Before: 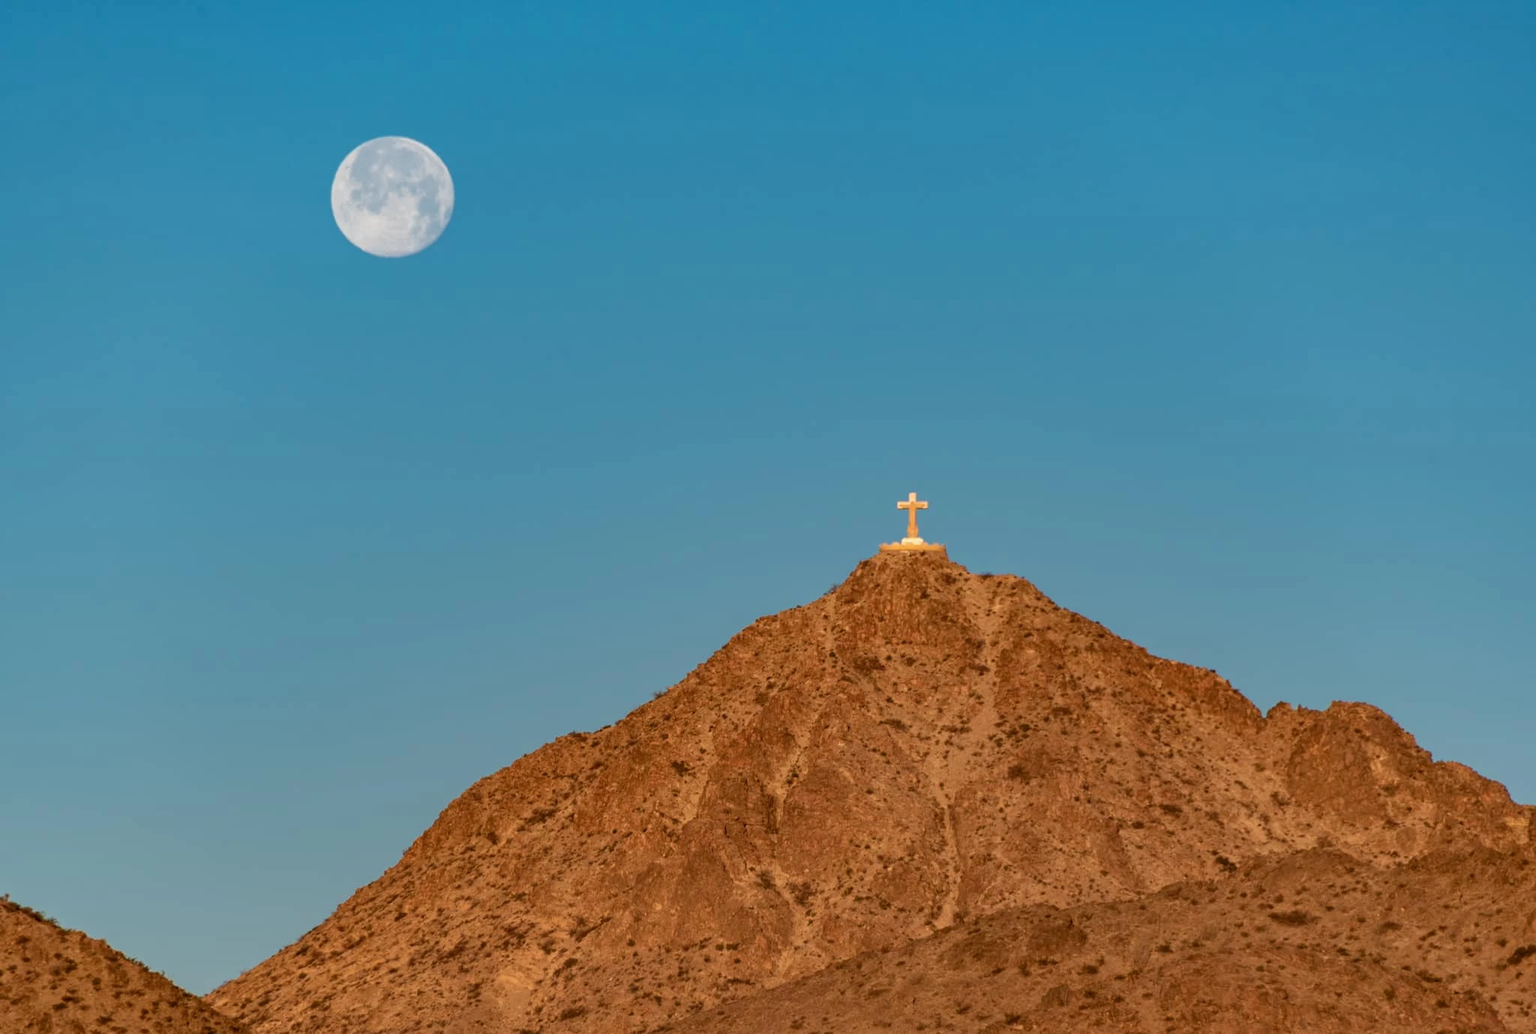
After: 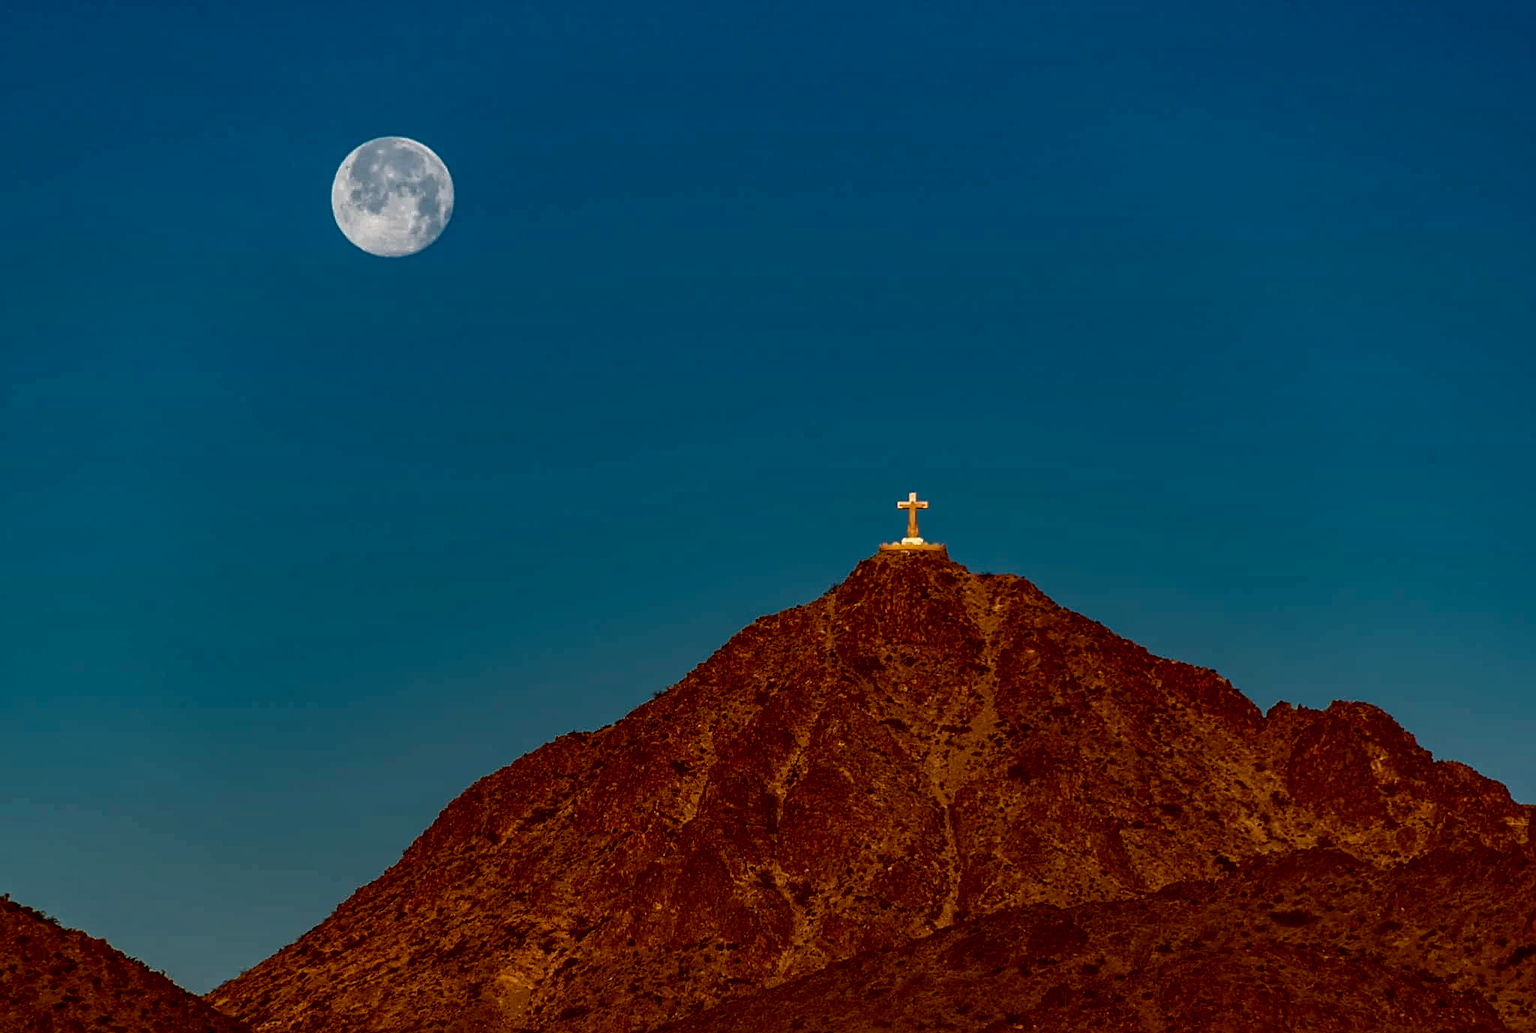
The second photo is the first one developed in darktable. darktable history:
shadows and highlights: radius 335.16, shadows 63.2, highlights 5.22, compress 87.26%, highlights color adjustment 46.39%, soften with gaussian
local contrast: detail 139%
contrast brightness saturation: contrast 0.092, brightness -0.581, saturation 0.169
sharpen: on, module defaults
